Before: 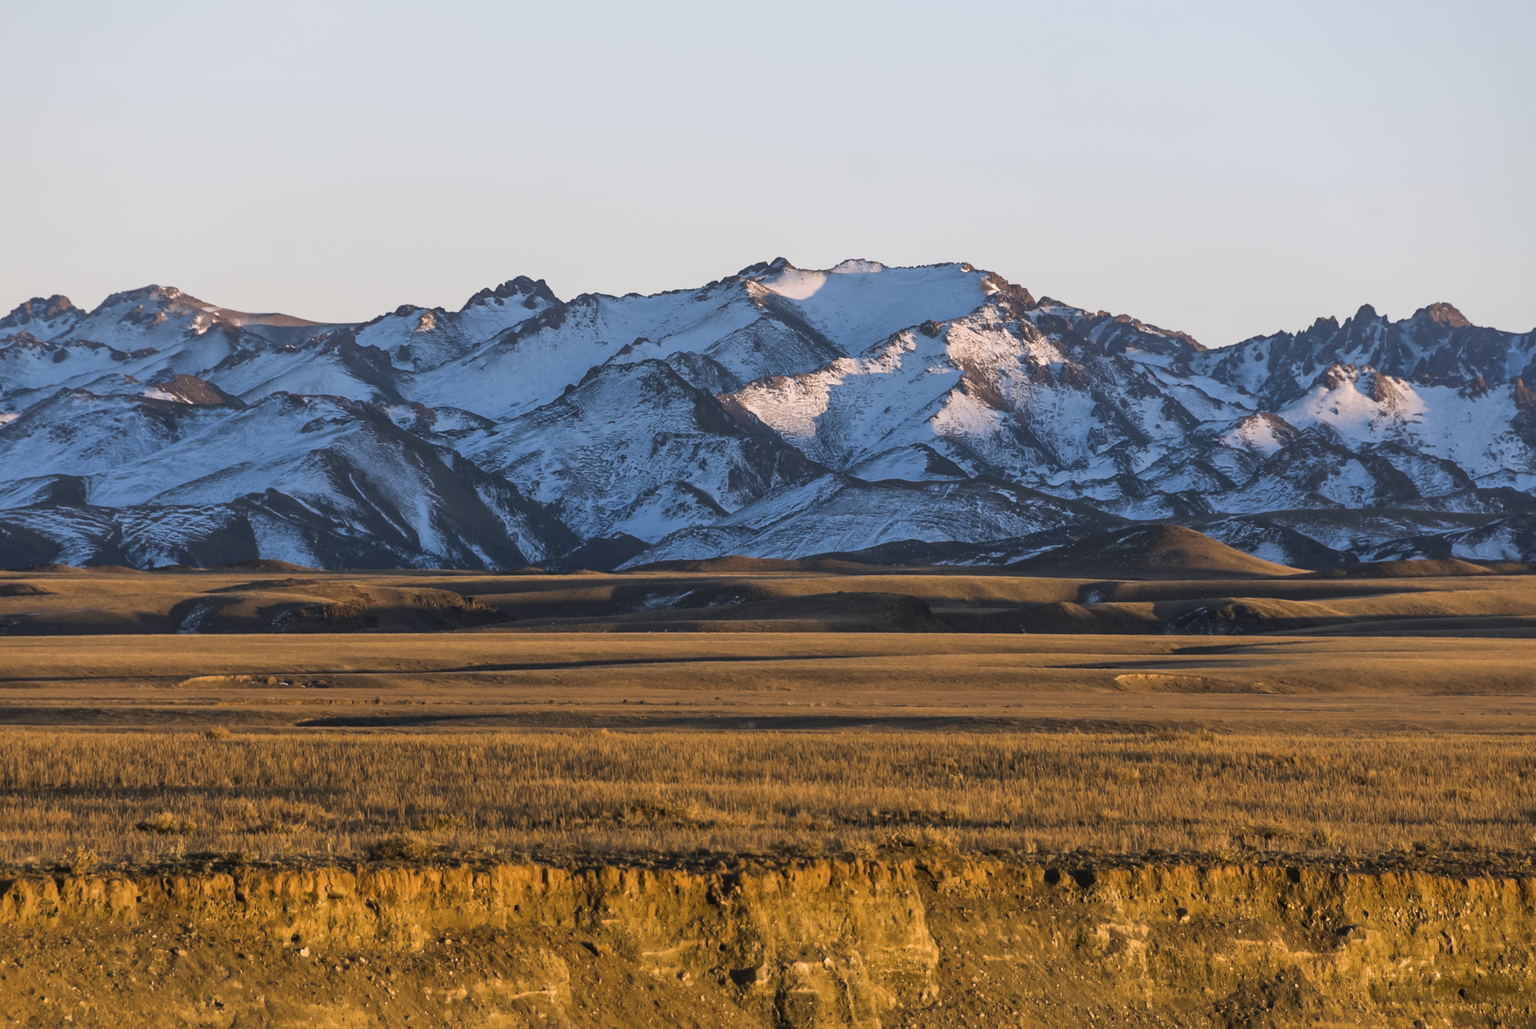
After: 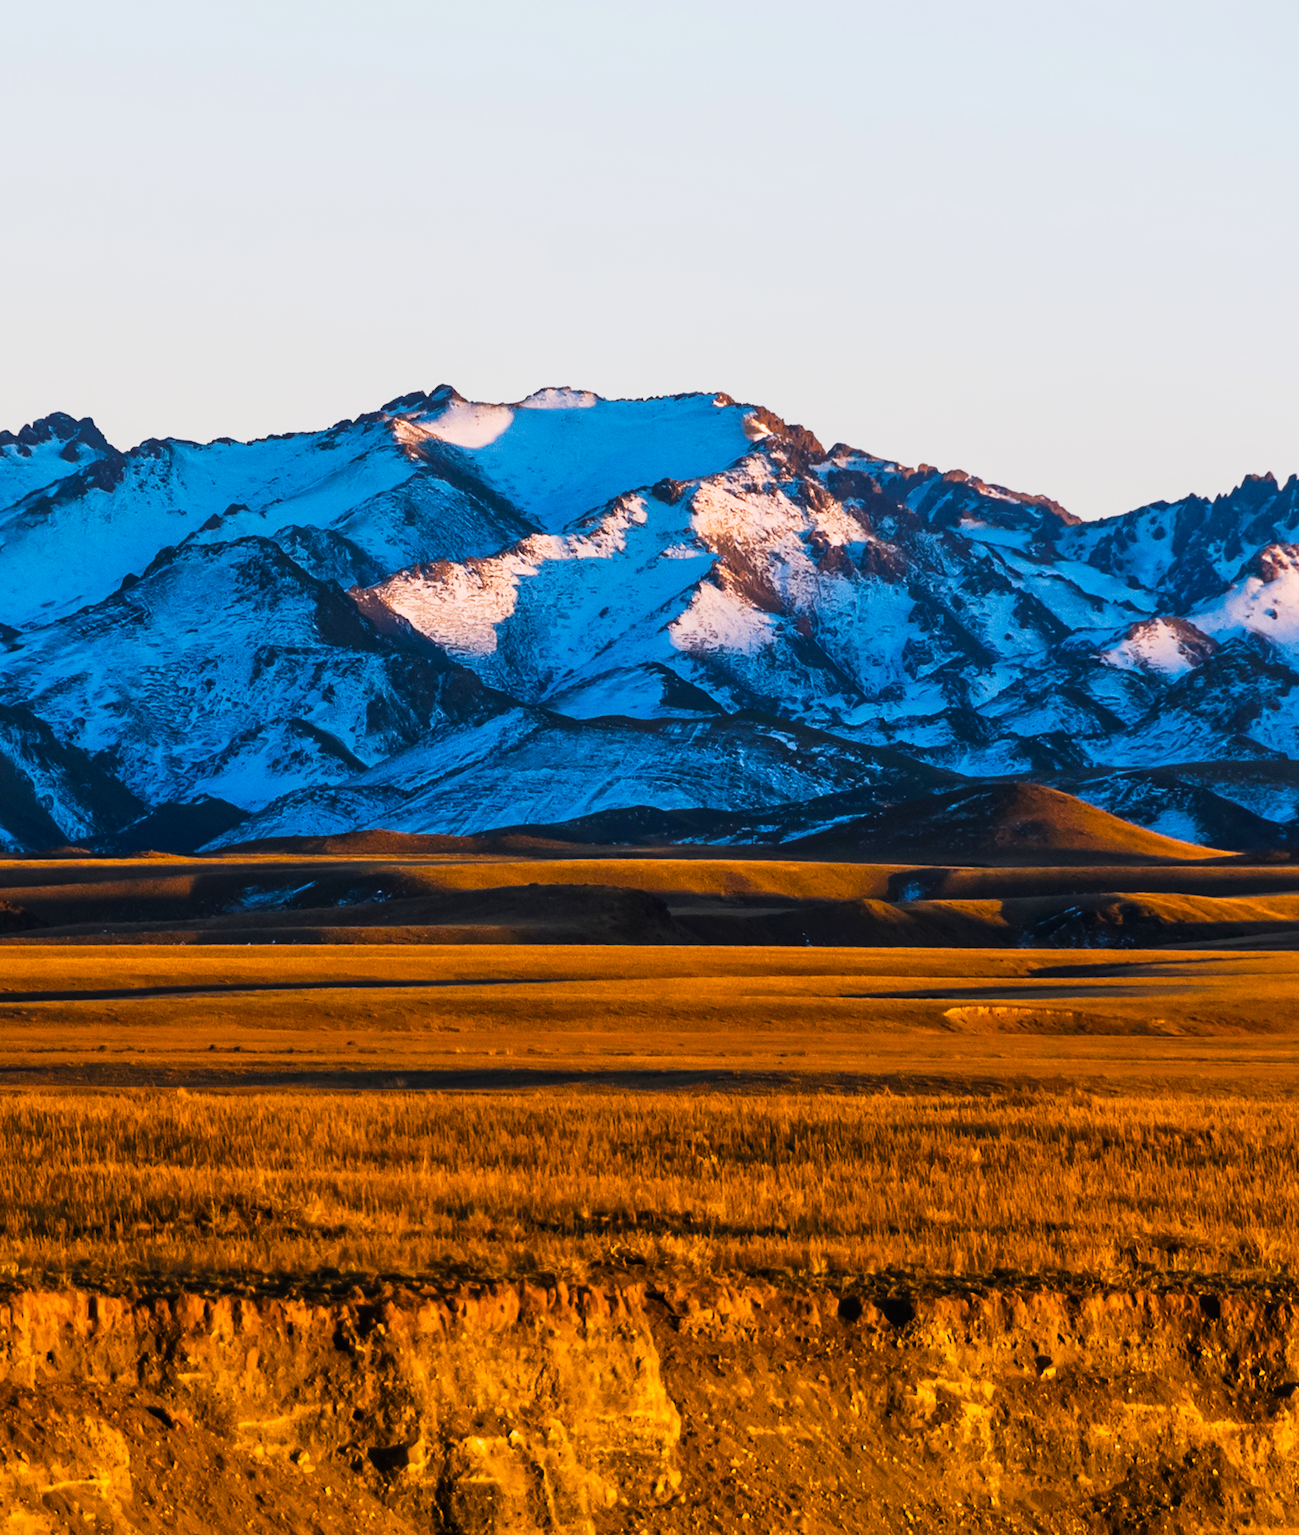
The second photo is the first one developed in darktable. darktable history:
crop: left 31.458%, top 0%, right 11.876%
tone curve: curves: ch0 [(0, 0) (0.003, 0.008) (0.011, 0.008) (0.025, 0.011) (0.044, 0.017) (0.069, 0.029) (0.1, 0.045) (0.136, 0.067) (0.177, 0.103) (0.224, 0.151) (0.277, 0.21) (0.335, 0.285) (0.399, 0.37) (0.468, 0.462) (0.543, 0.568) (0.623, 0.679) (0.709, 0.79) (0.801, 0.876) (0.898, 0.936) (1, 1)], preserve colors none
color balance rgb: linear chroma grading › global chroma 15%, perceptual saturation grading › global saturation 30%
